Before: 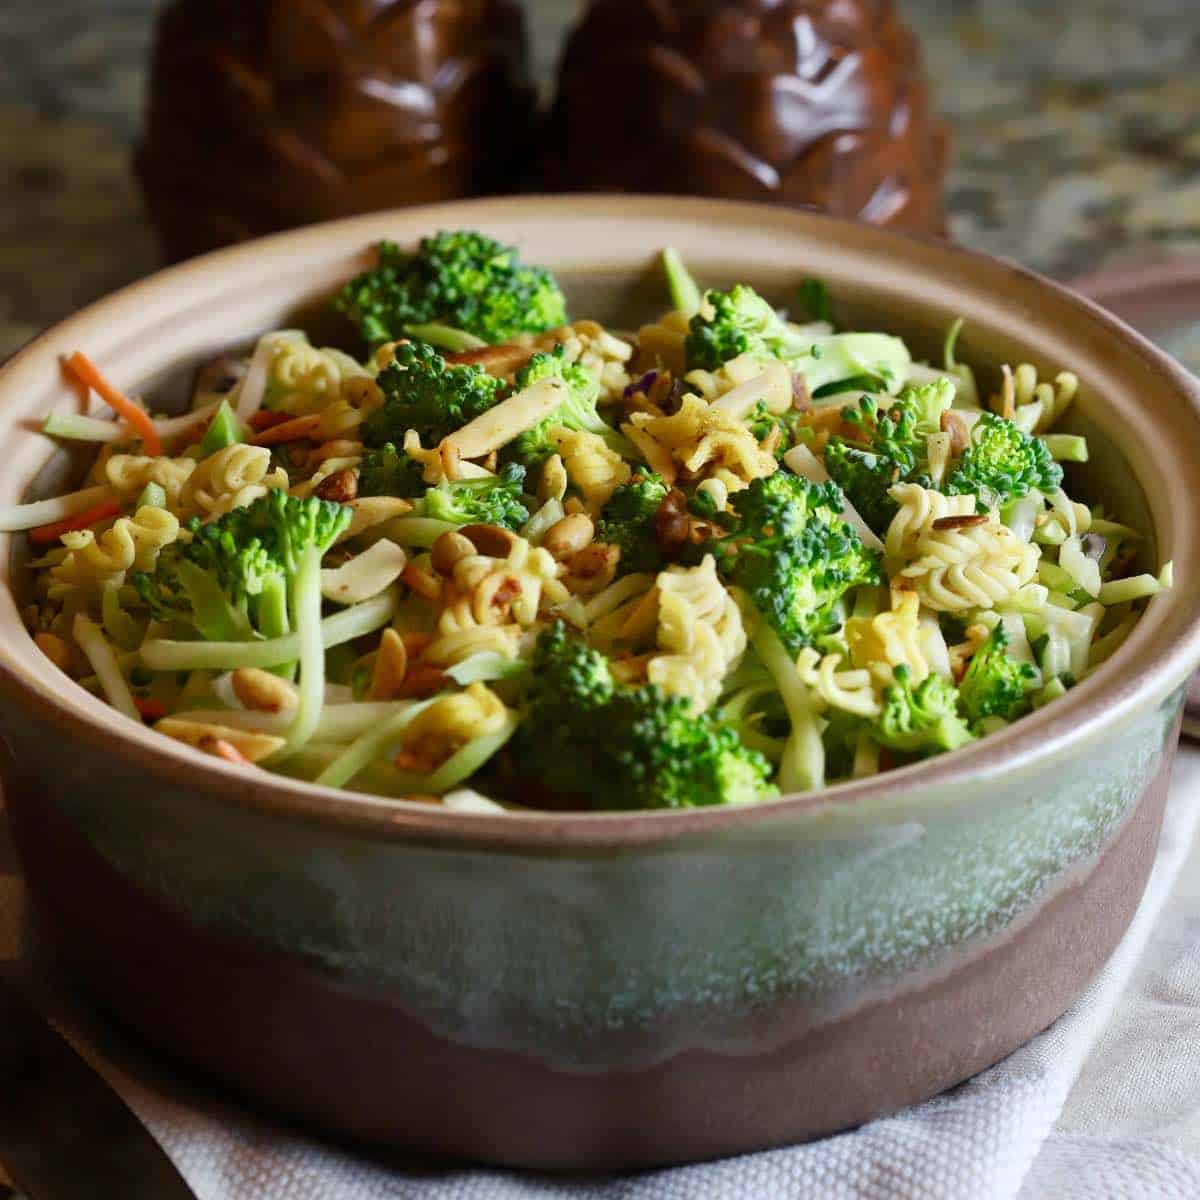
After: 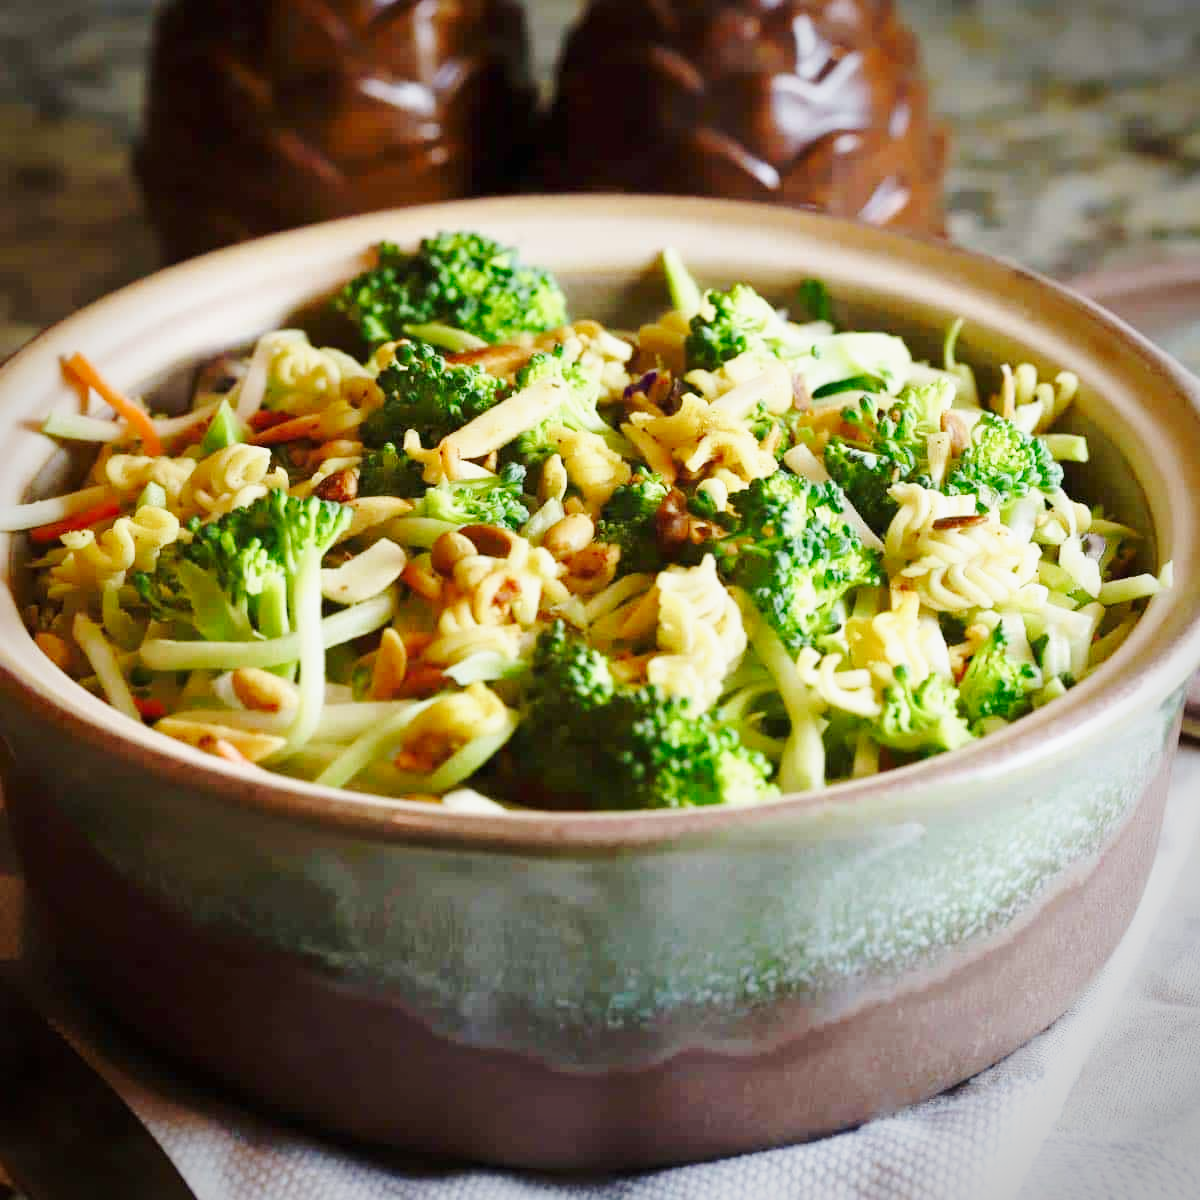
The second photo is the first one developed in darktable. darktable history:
vignetting: saturation 0.002
base curve: curves: ch0 [(0, 0) (0.025, 0.046) (0.112, 0.277) (0.467, 0.74) (0.814, 0.929) (1, 0.942)], preserve colors none
